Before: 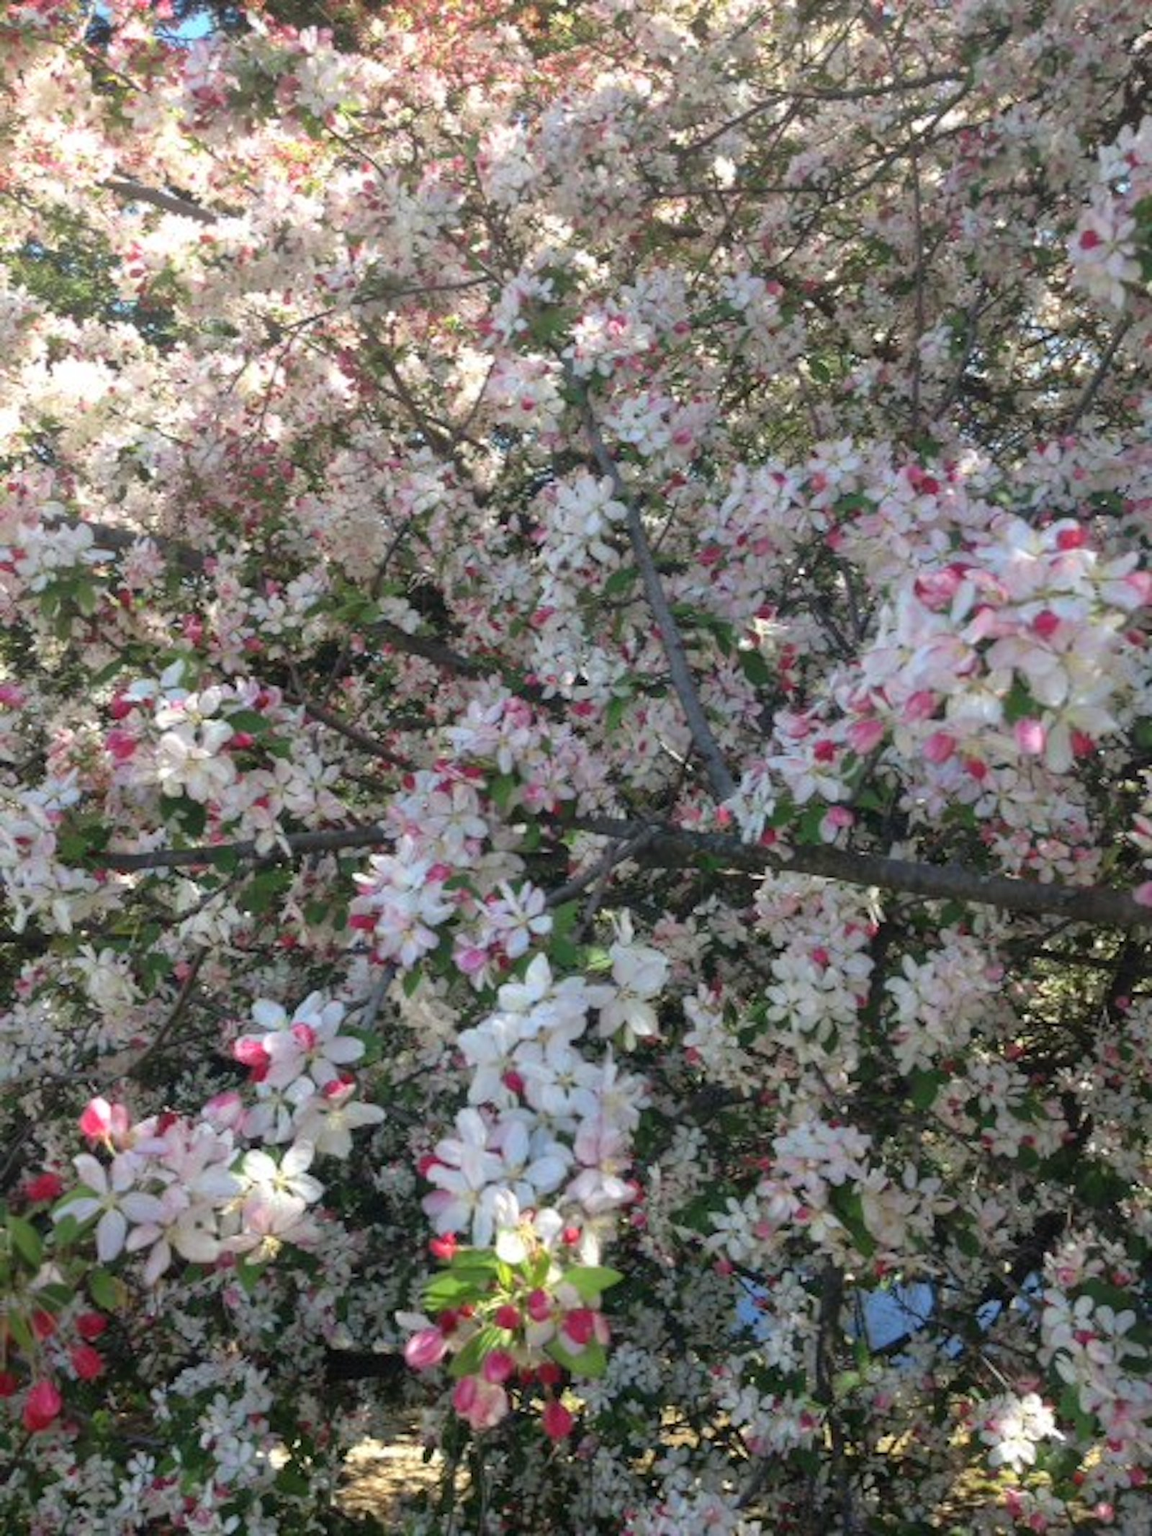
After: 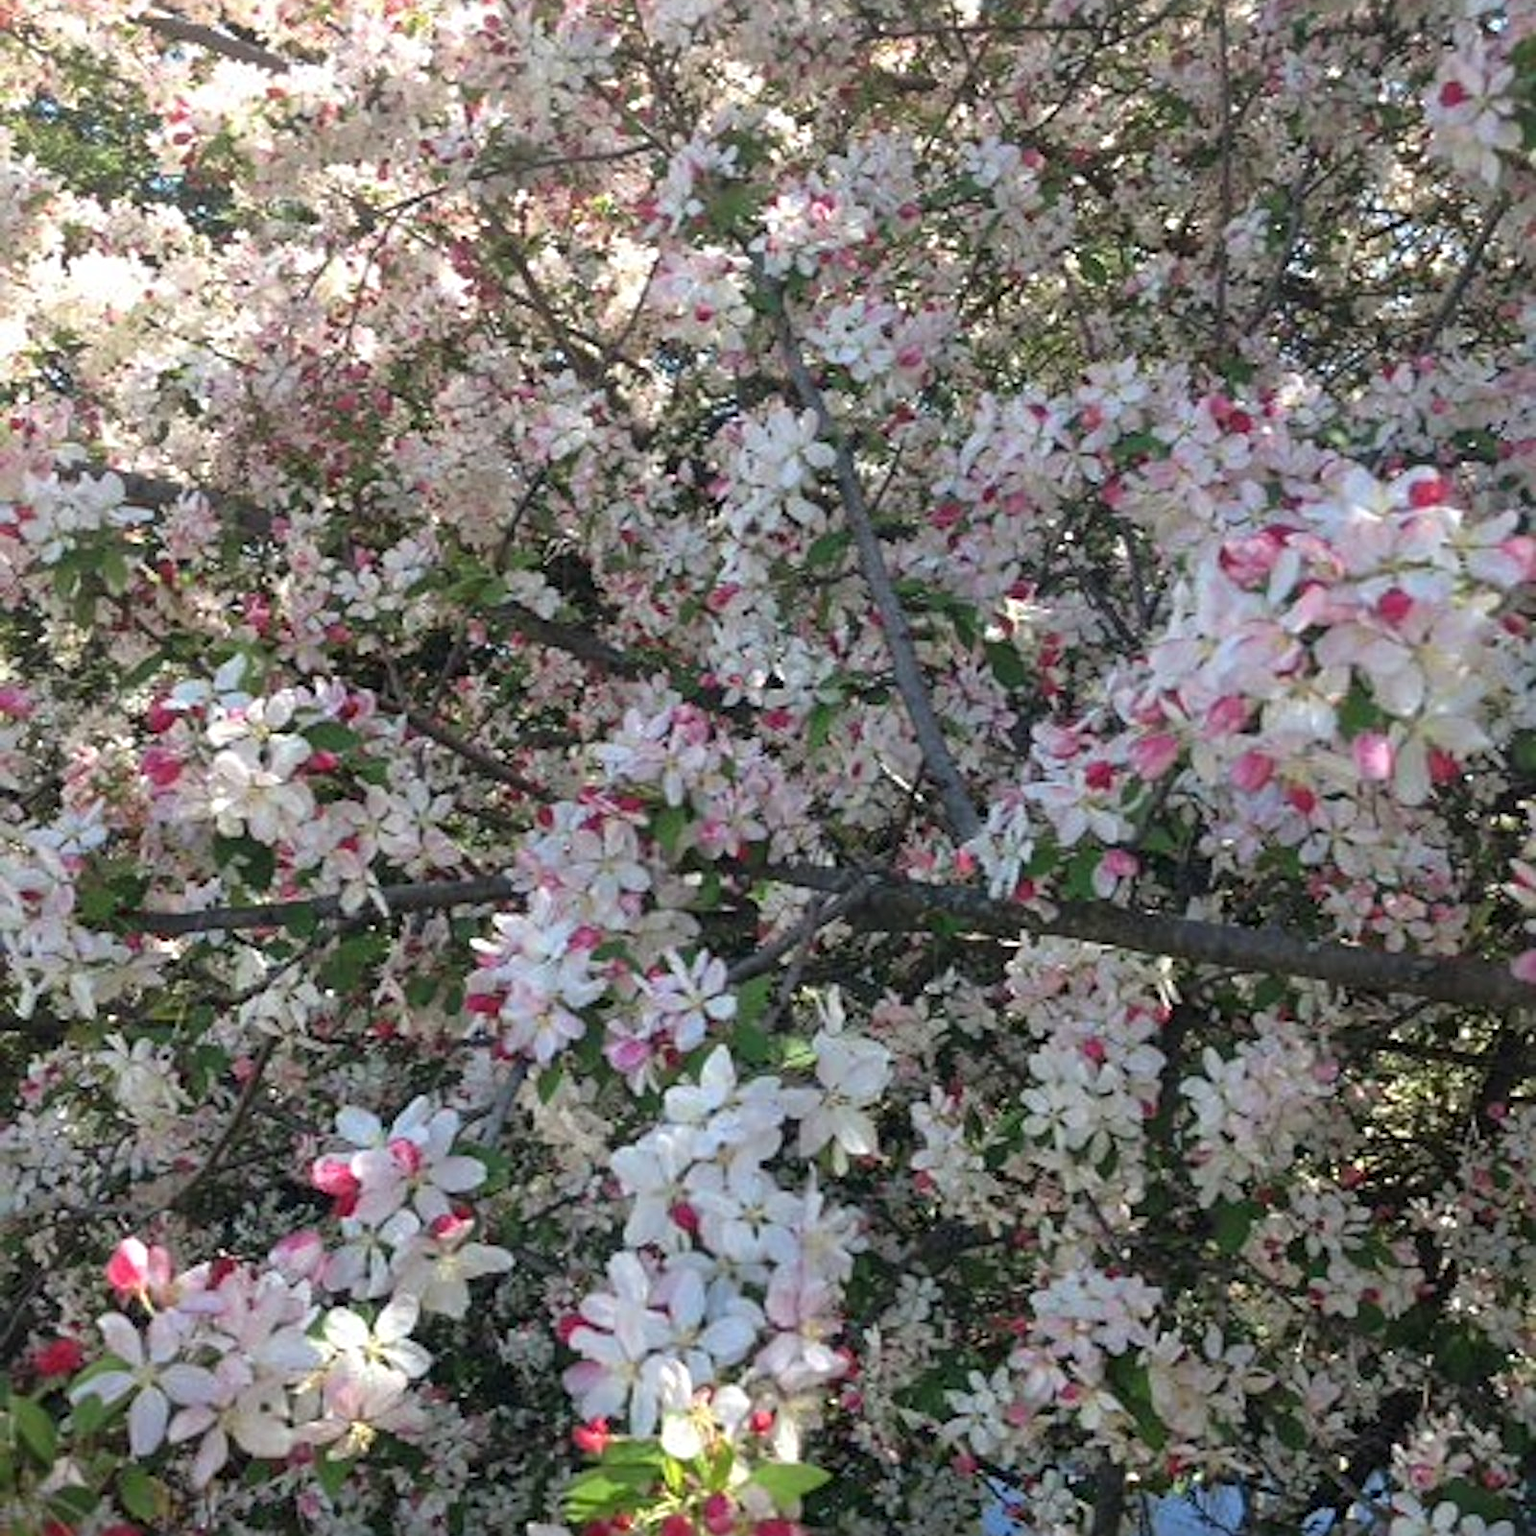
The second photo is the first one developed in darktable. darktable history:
crop: top 11.044%, bottom 13.916%
sharpen: radius 3.991
